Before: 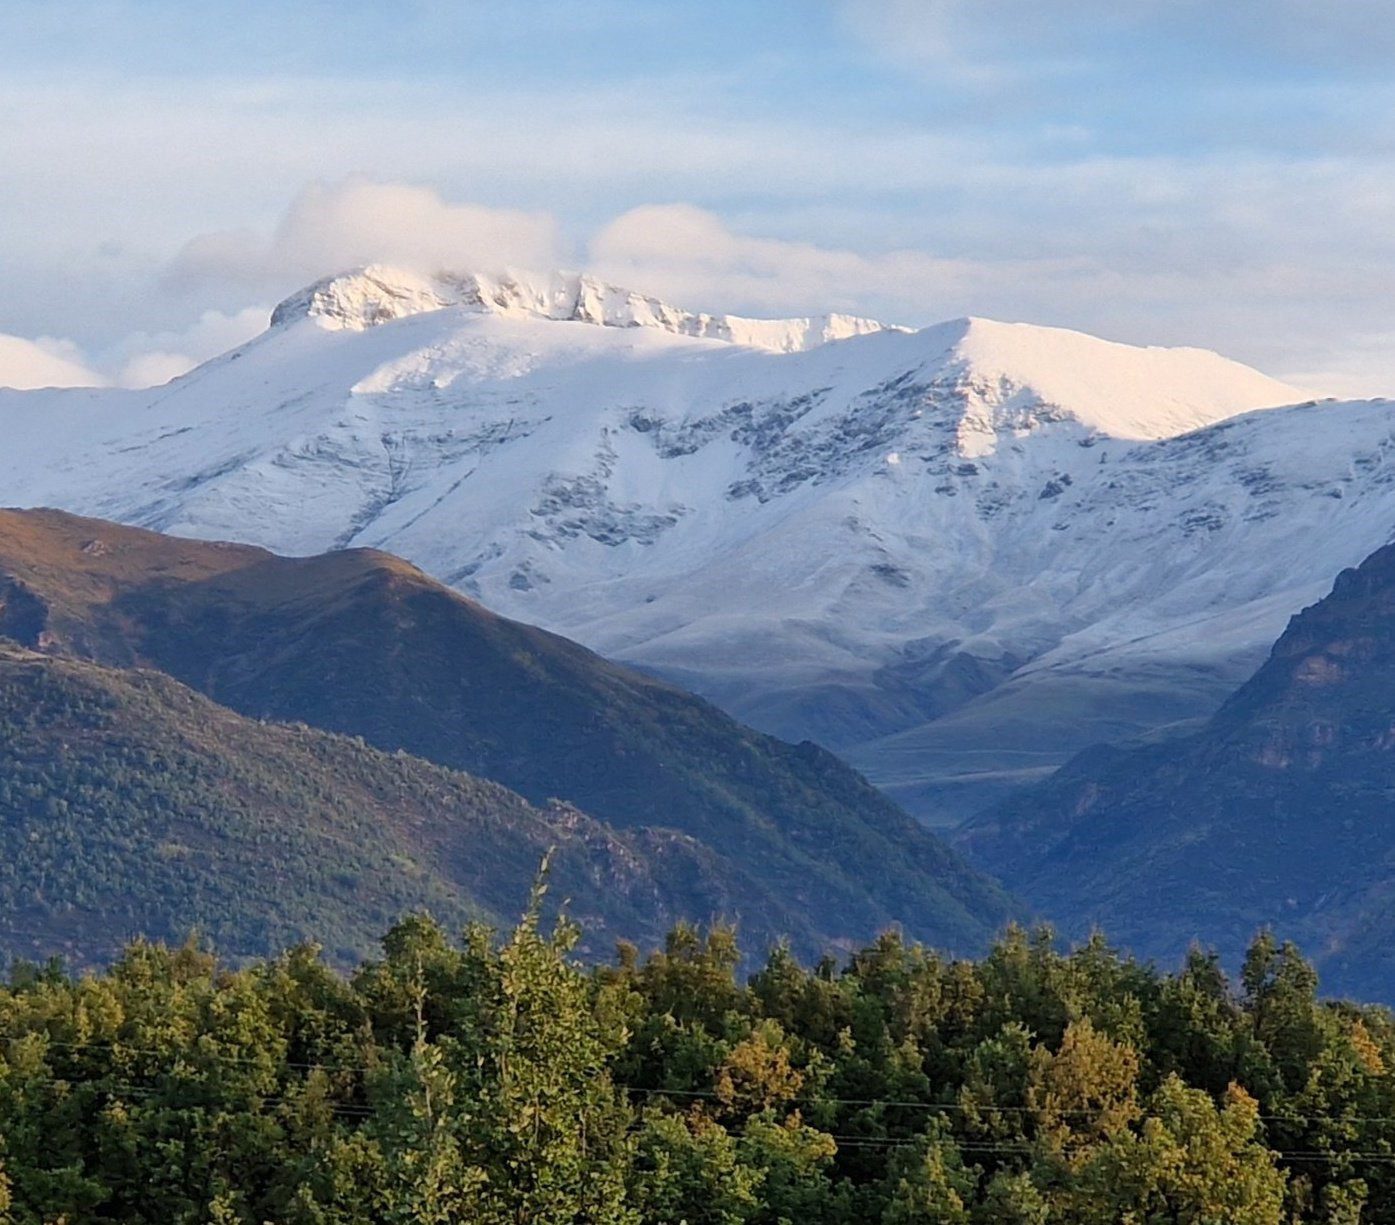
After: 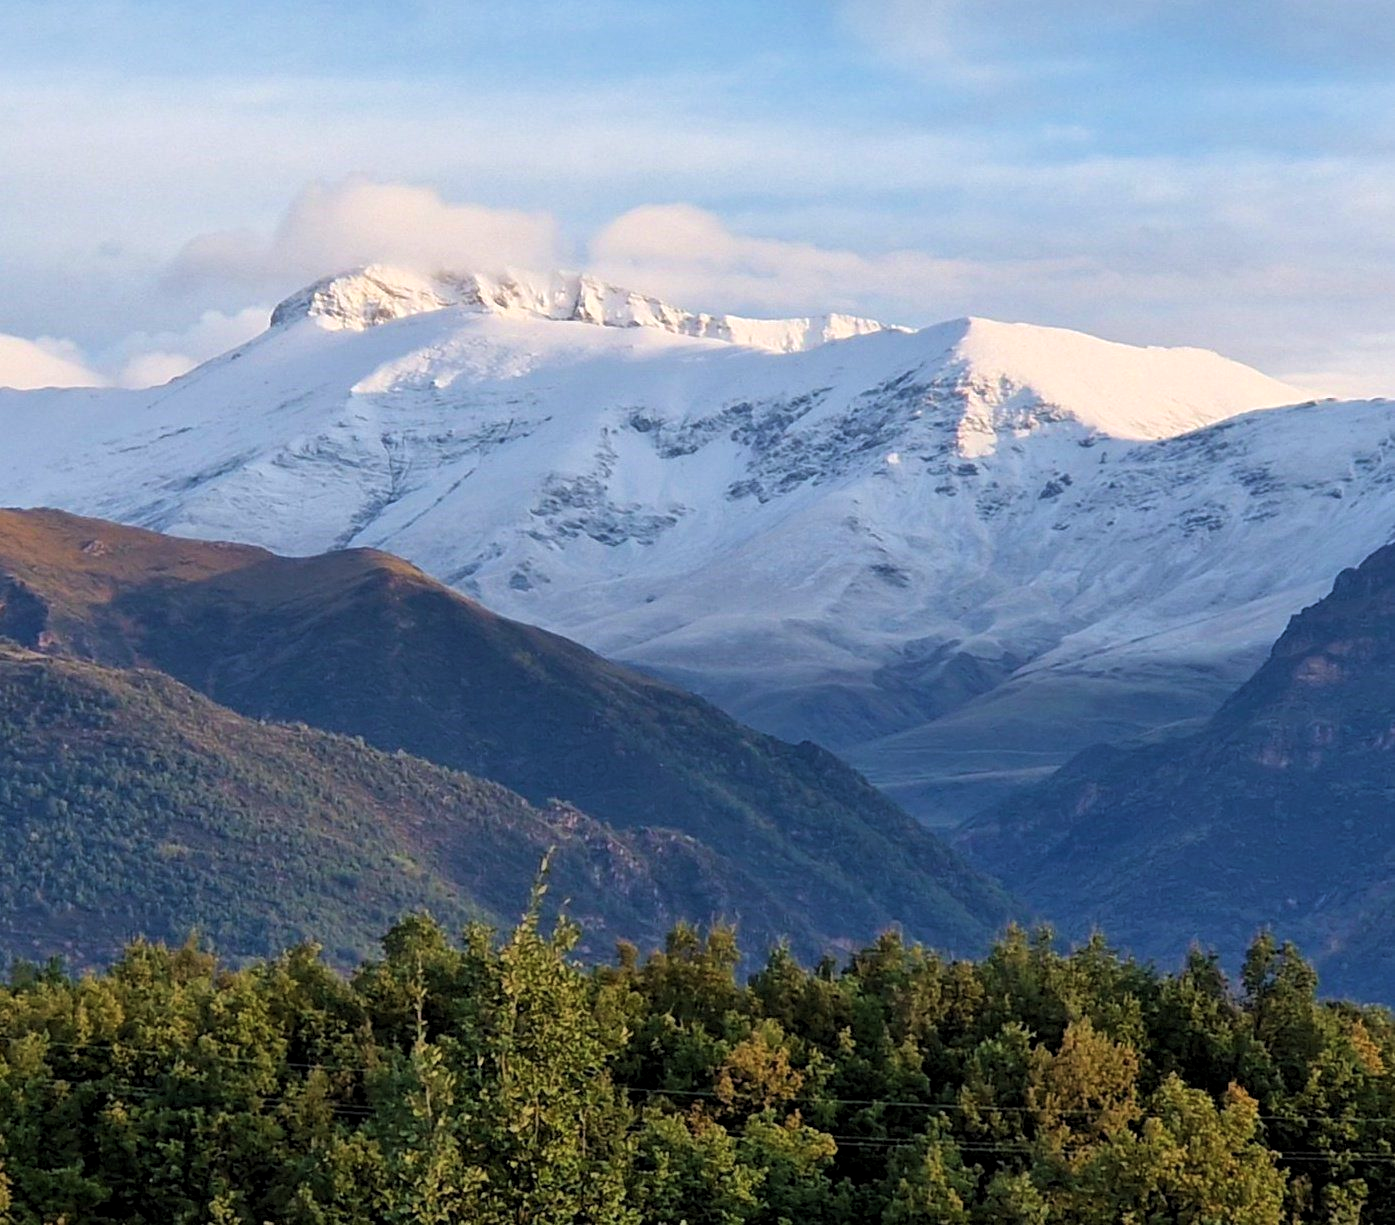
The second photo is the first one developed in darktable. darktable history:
velvia: on, module defaults
levels: levels [0.031, 0.5, 0.969]
